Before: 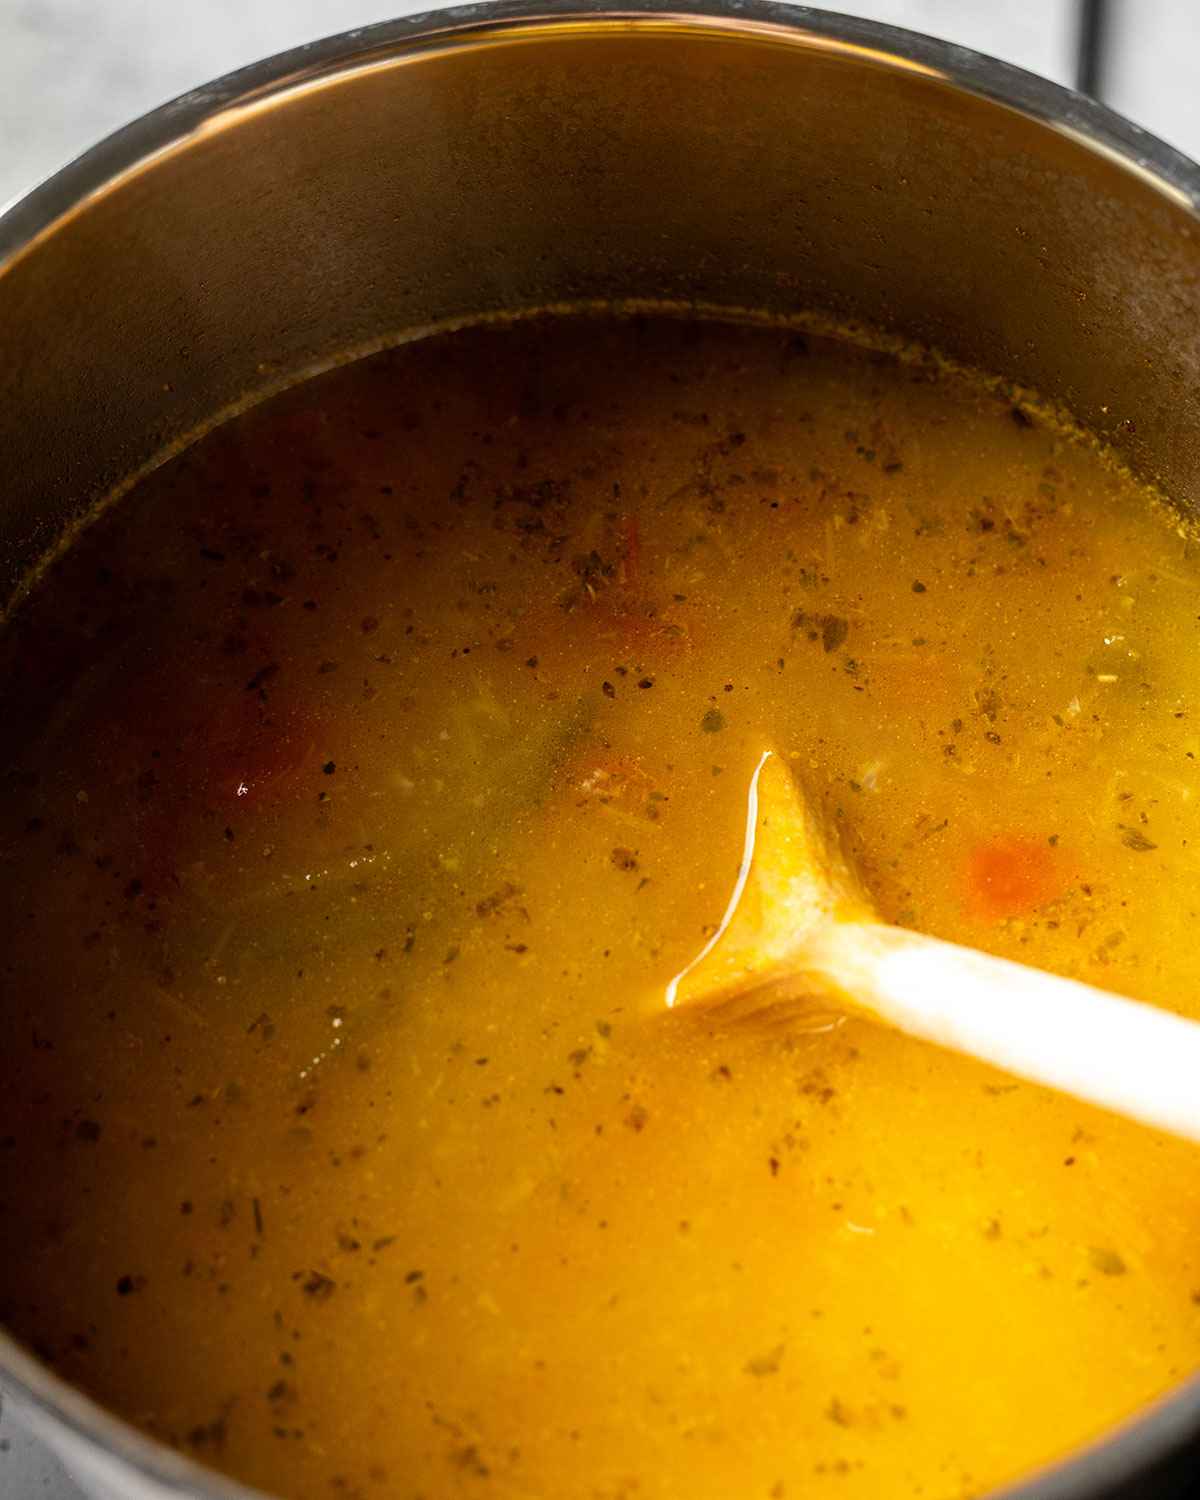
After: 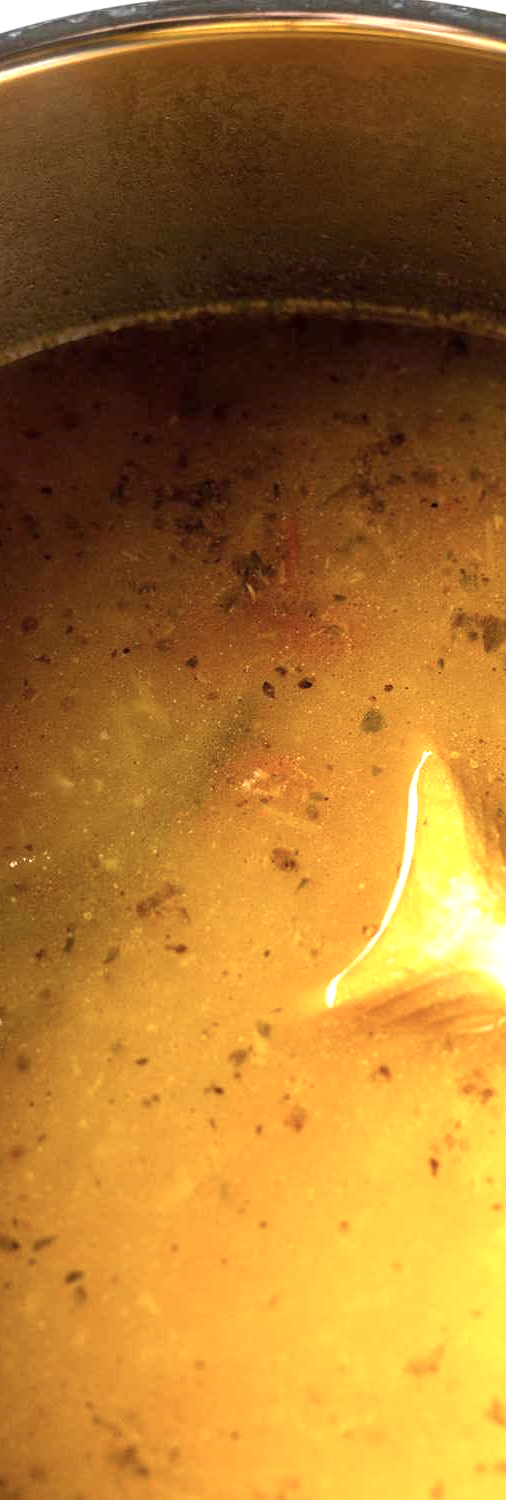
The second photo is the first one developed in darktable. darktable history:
crop: left 28.376%, right 29.453%
contrast brightness saturation: saturation -0.176
exposure: exposure 0.752 EV, compensate highlight preservation false
